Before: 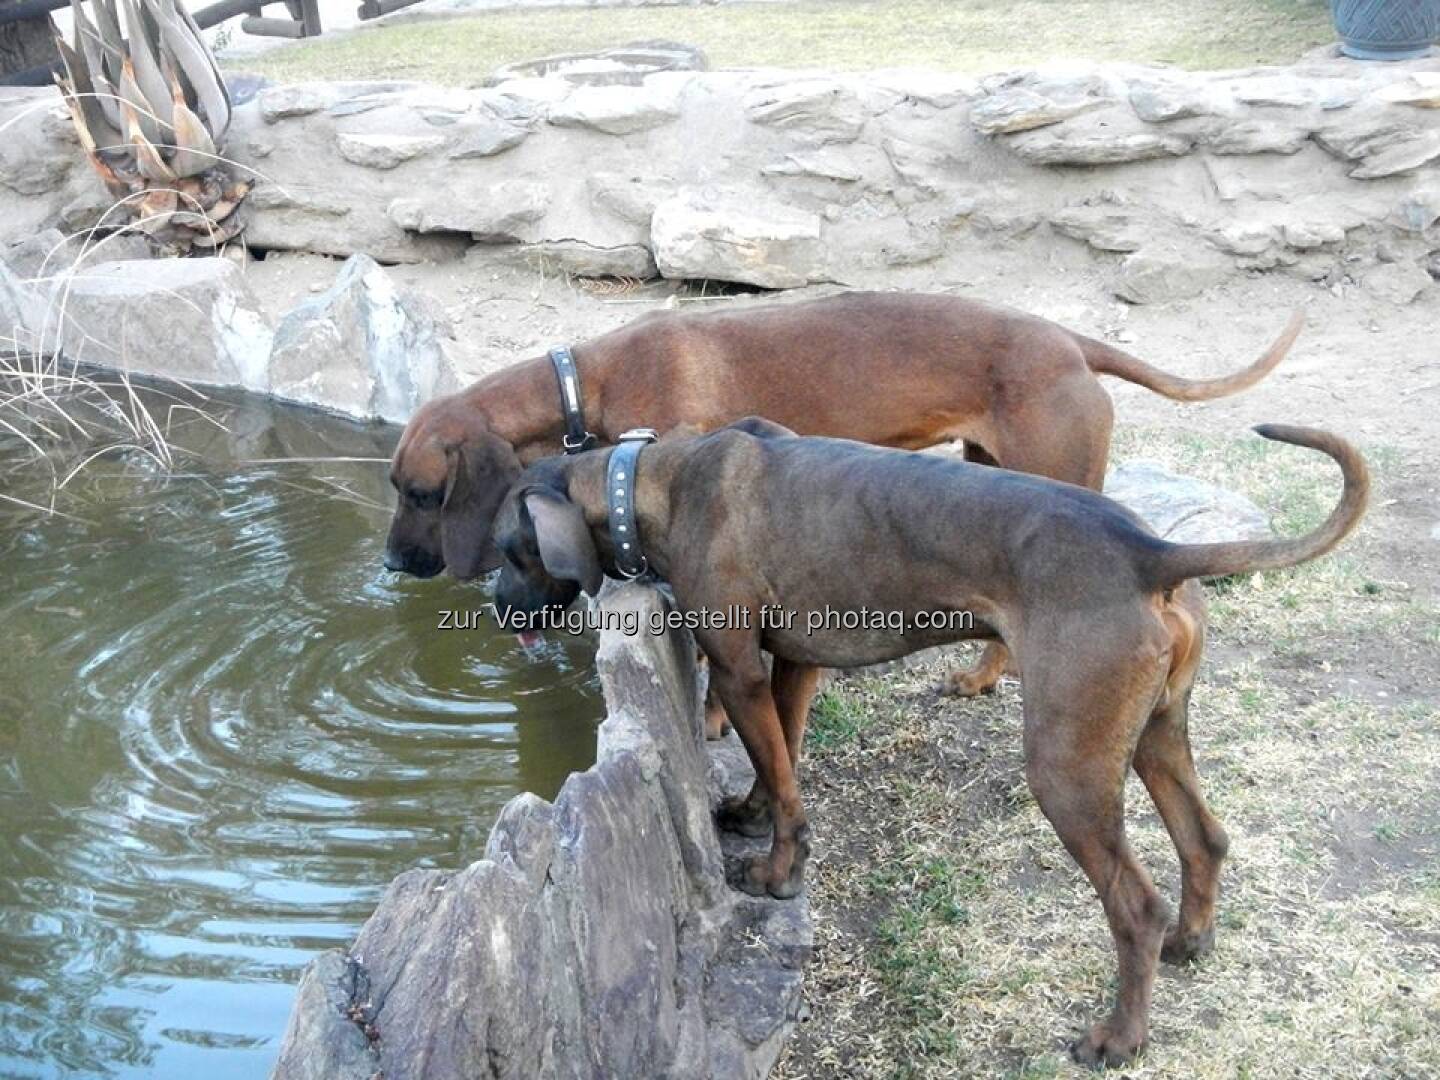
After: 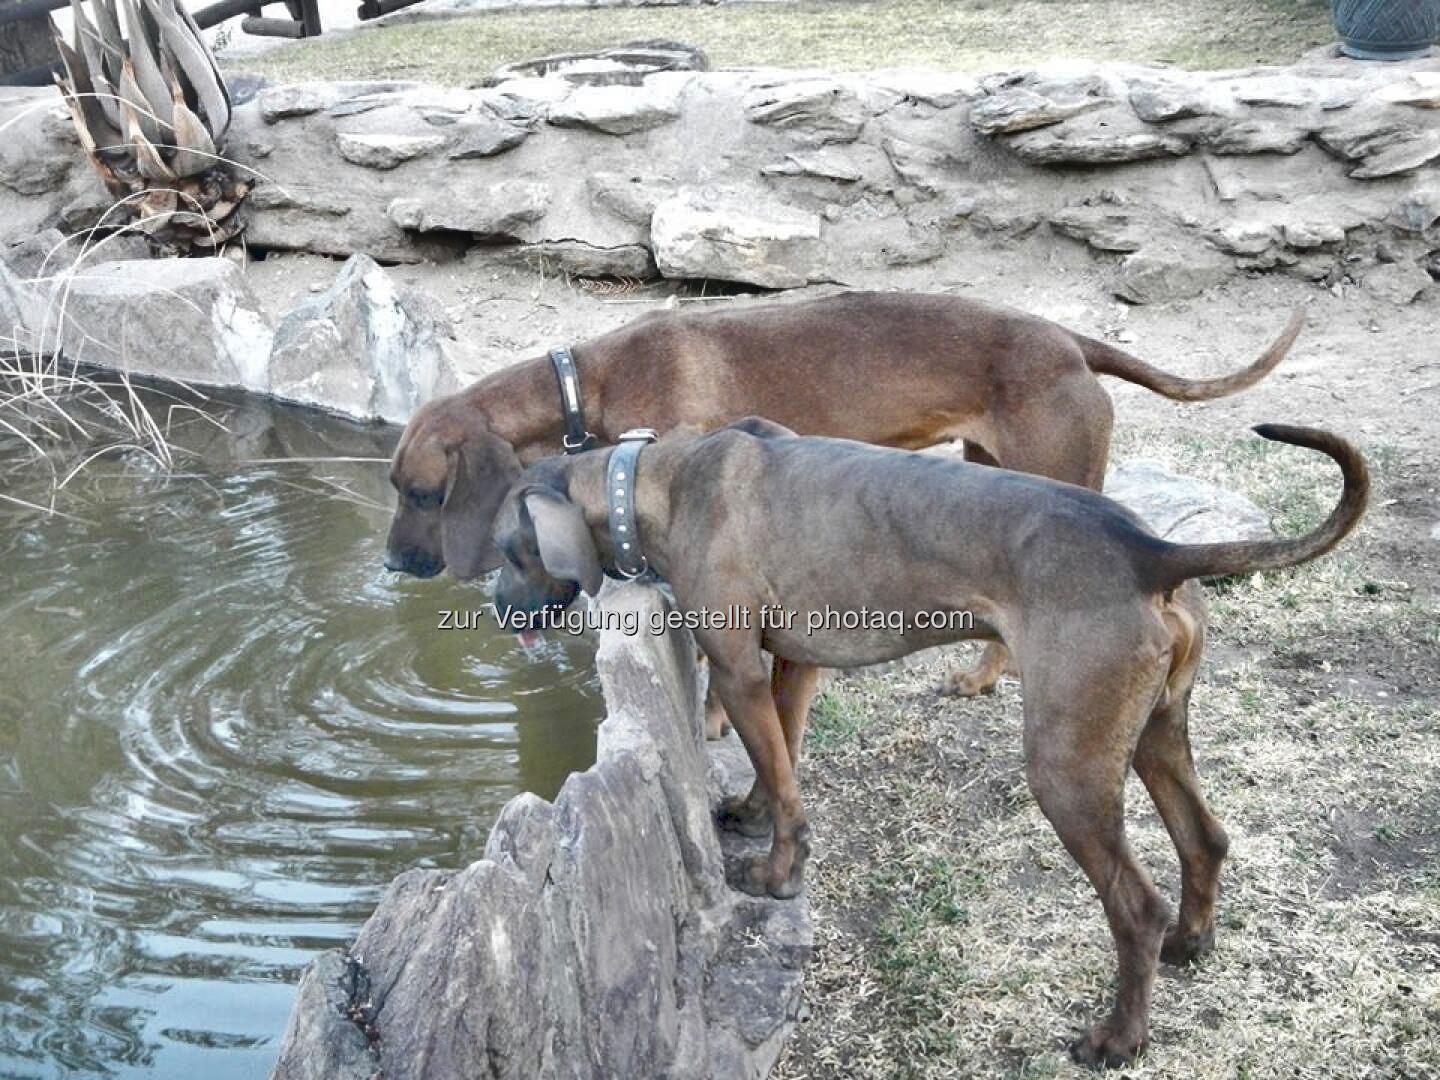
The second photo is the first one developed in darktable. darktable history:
shadows and highlights: shadows 24.48, highlights -78.53, soften with gaussian
